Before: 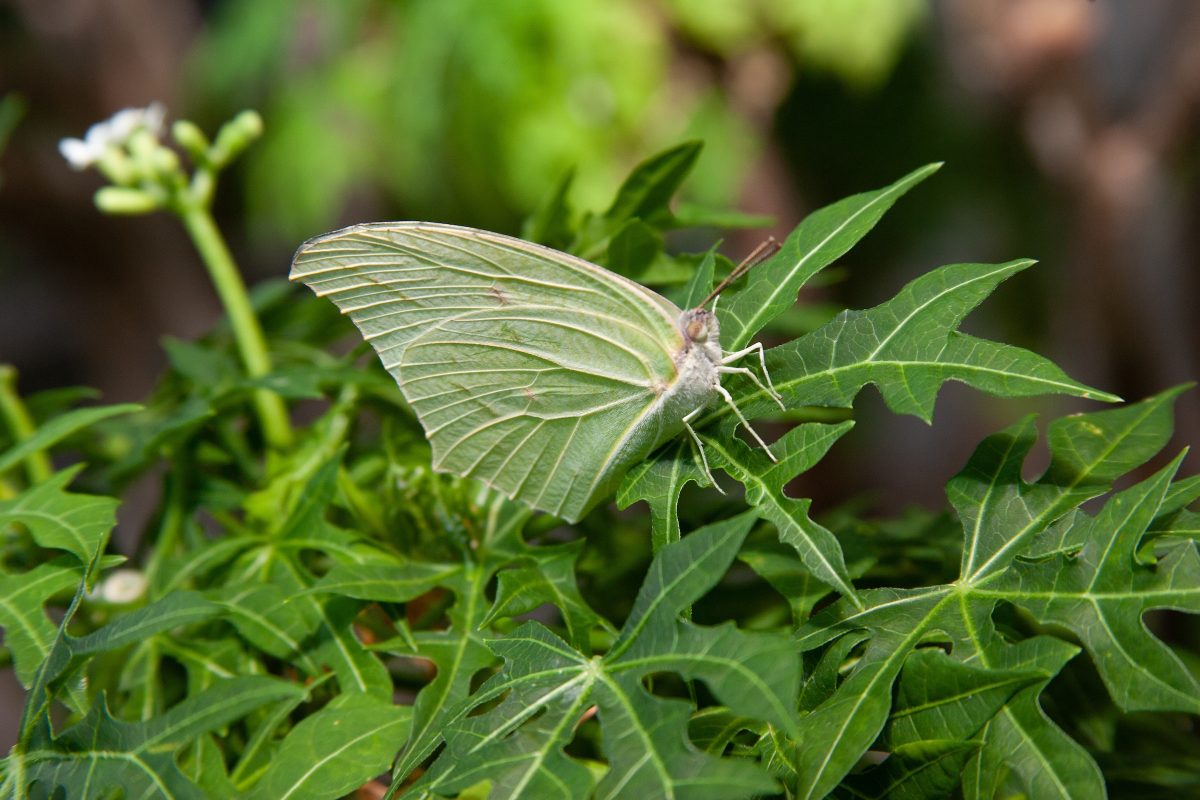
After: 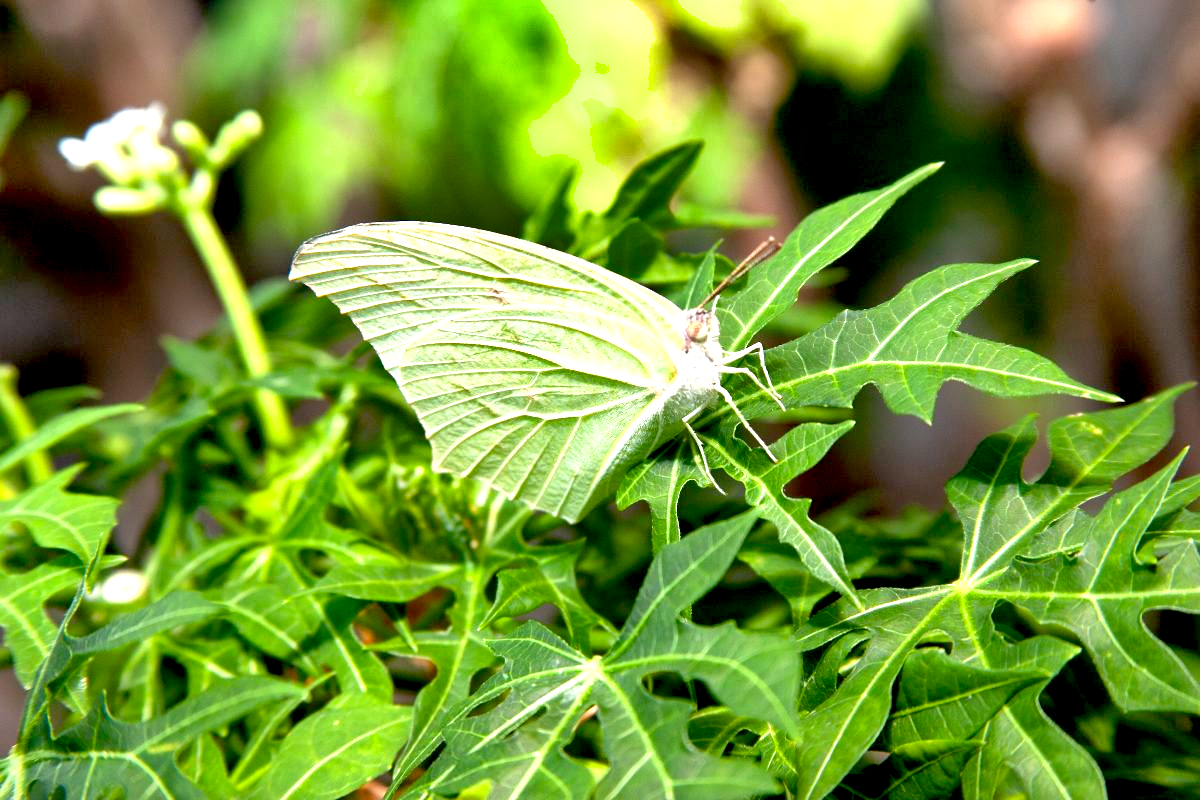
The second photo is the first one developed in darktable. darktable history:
exposure: black level correction 0.009, exposure 1.425 EV, compensate highlight preservation false
shadows and highlights: soften with gaussian
